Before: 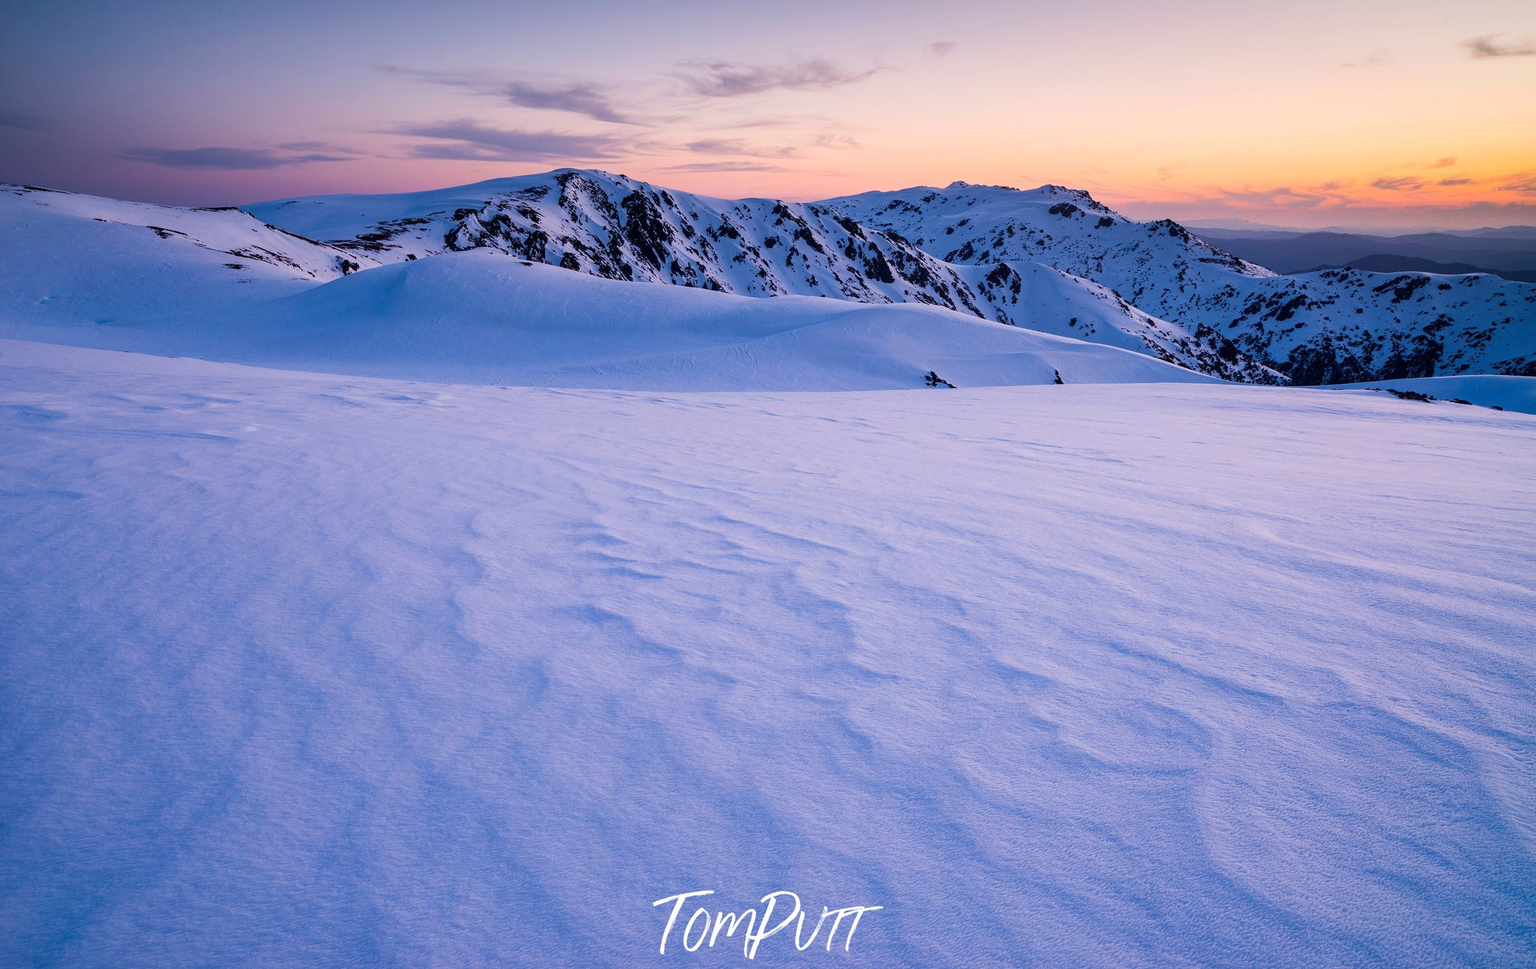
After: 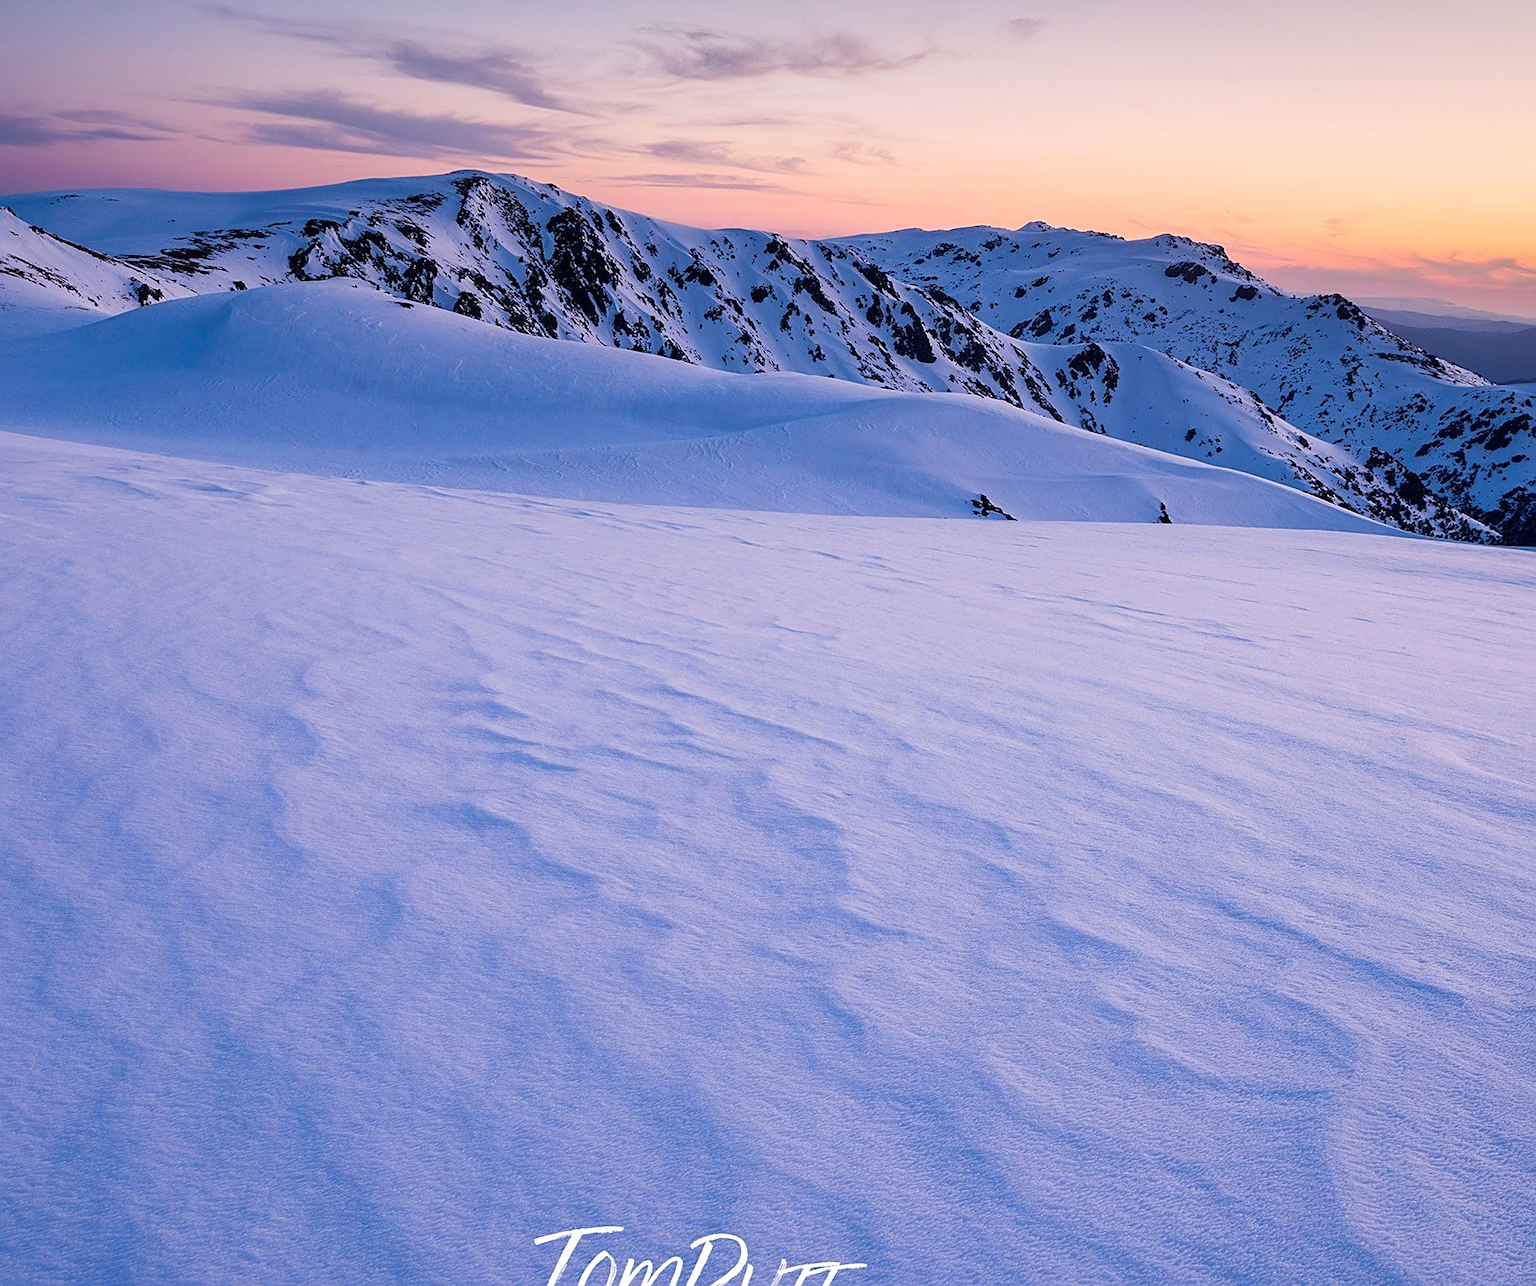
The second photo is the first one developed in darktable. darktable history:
crop and rotate: angle -3.31°, left 13.983%, top 0.022%, right 10.788%, bottom 0.078%
sharpen: on, module defaults
